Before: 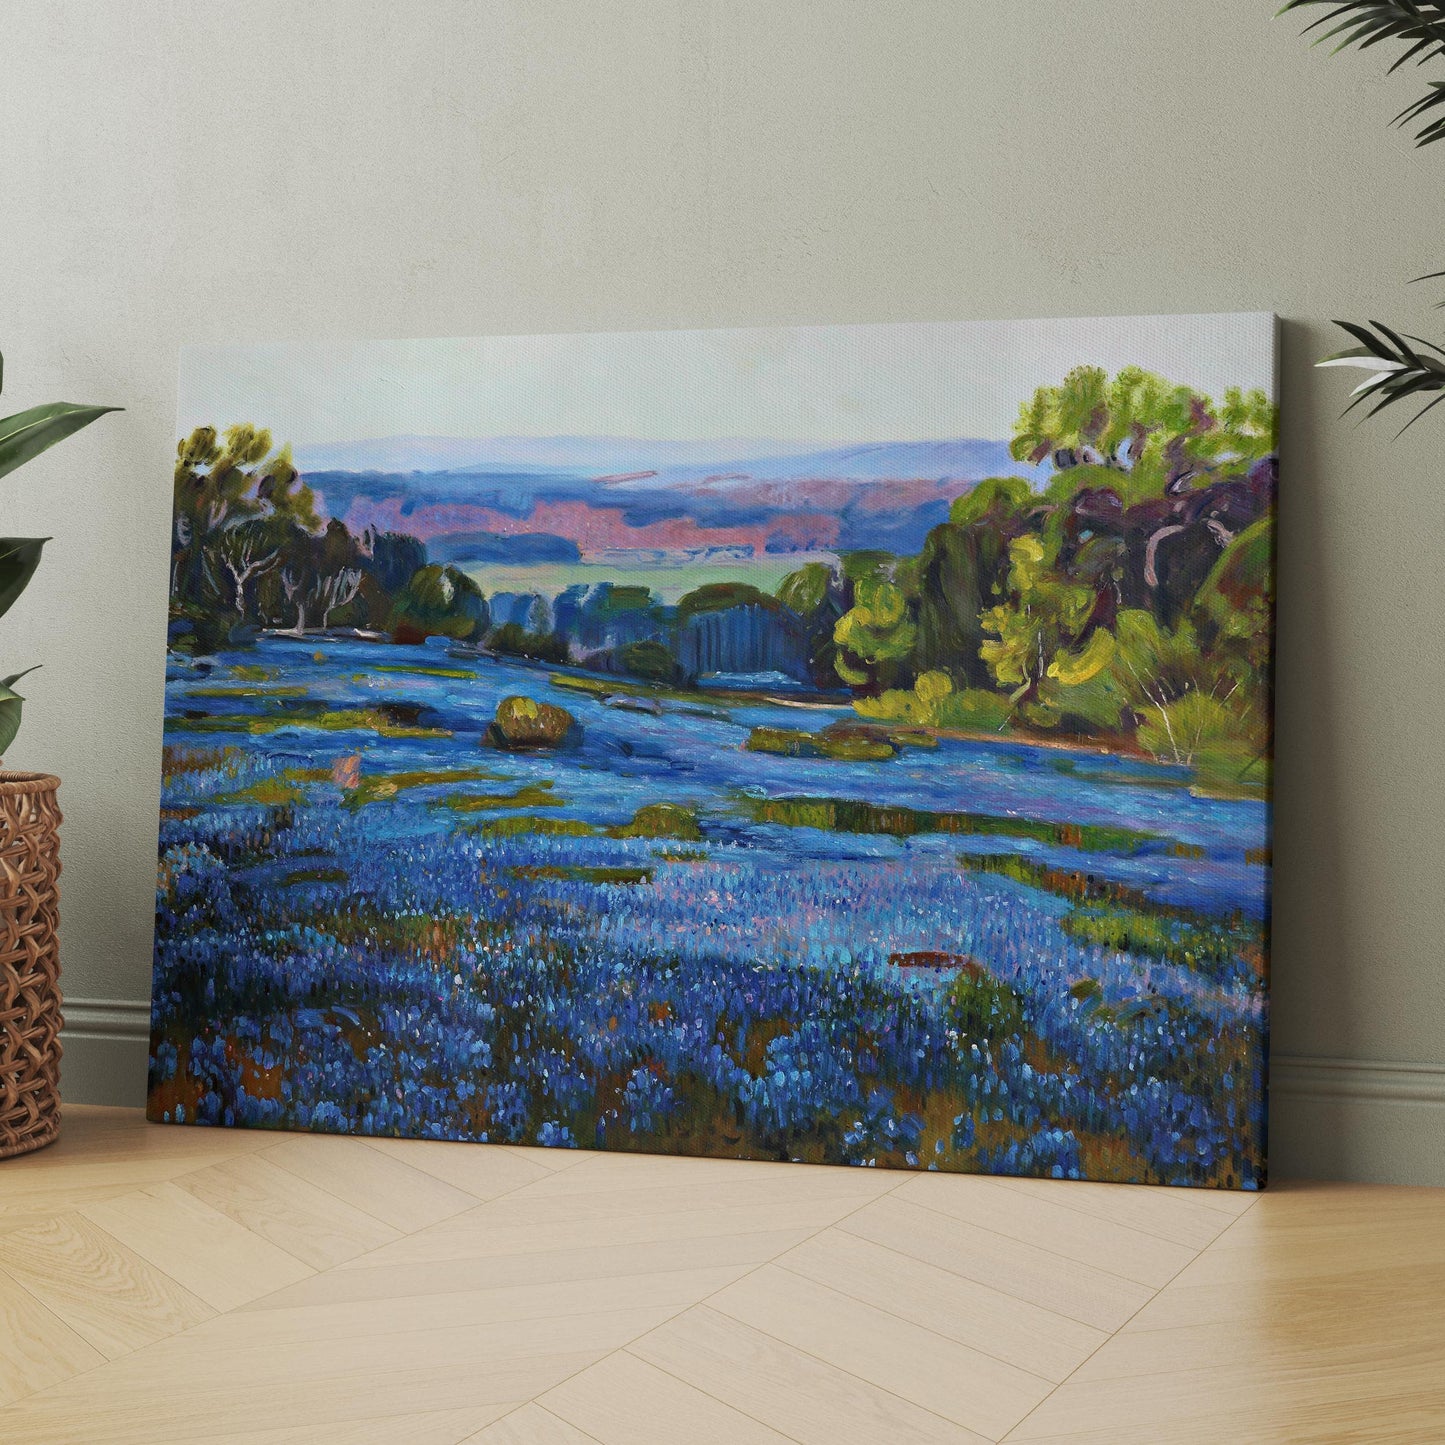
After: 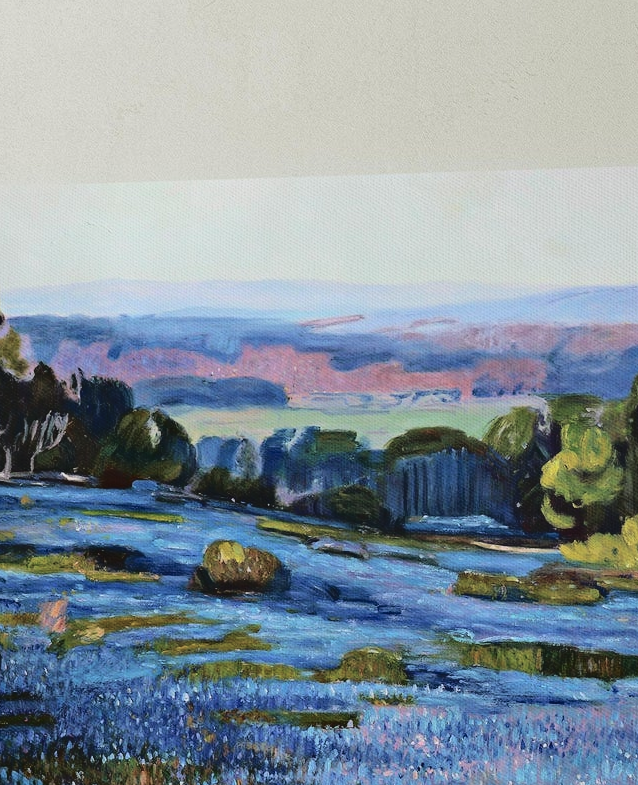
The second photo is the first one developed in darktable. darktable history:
exposure: black level correction -0.013, exposure -0.196 EV, compensate highlight preservation false
base curve: curves: ch0 [(0, 0) (0.297, 0.298) (1, 1)]
tone curve: curves: ch0 [(0, 0) (0.003, 0.03) (0.011, 0.03) (0.025, 0.033) (0.044, 0.035) (0.069, 0.04) (0.1, 0.046) (0.136, 0.052) (0.177, 0.08) (0.224, 0.121) (0.277, 0.225) (0.335, 0.343) (0.399, 0.456) (0.468, 0.555) (0.543, 0.647) (0.623, 0.732) (0.709, 0.808) (0.801, 0.886) (0.898, 0.947) (1, 1)], color space Lab, independent channels, preserve colors none
crop: left 20.339%, top 10.824%, right 35.498%, bottom 34.786%
